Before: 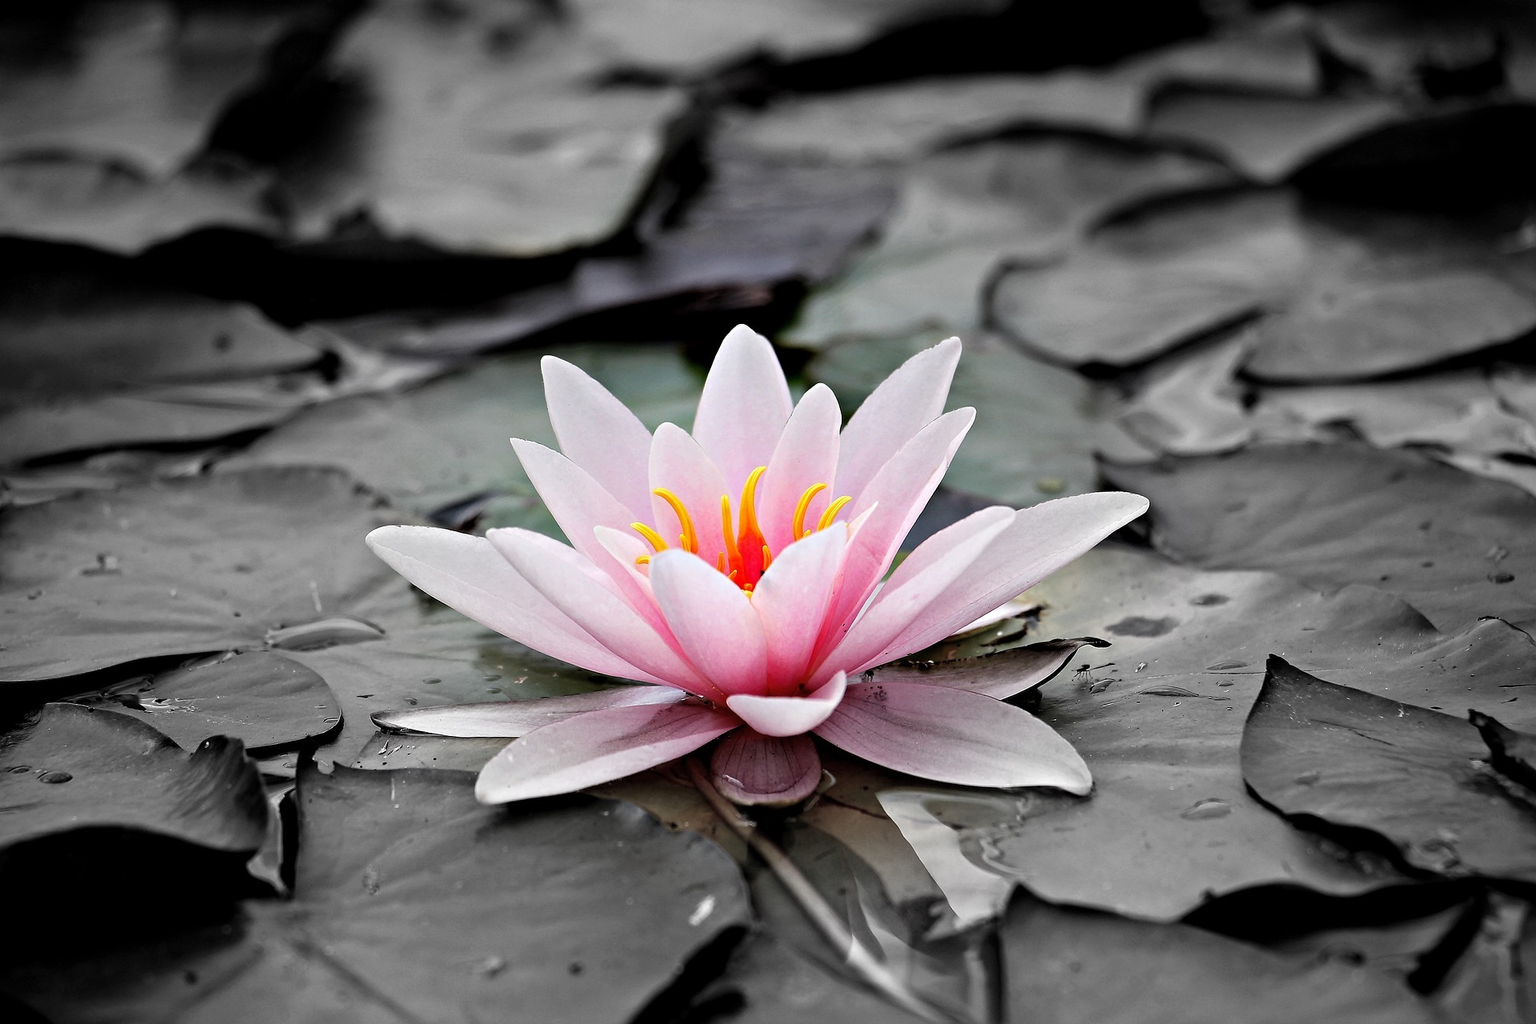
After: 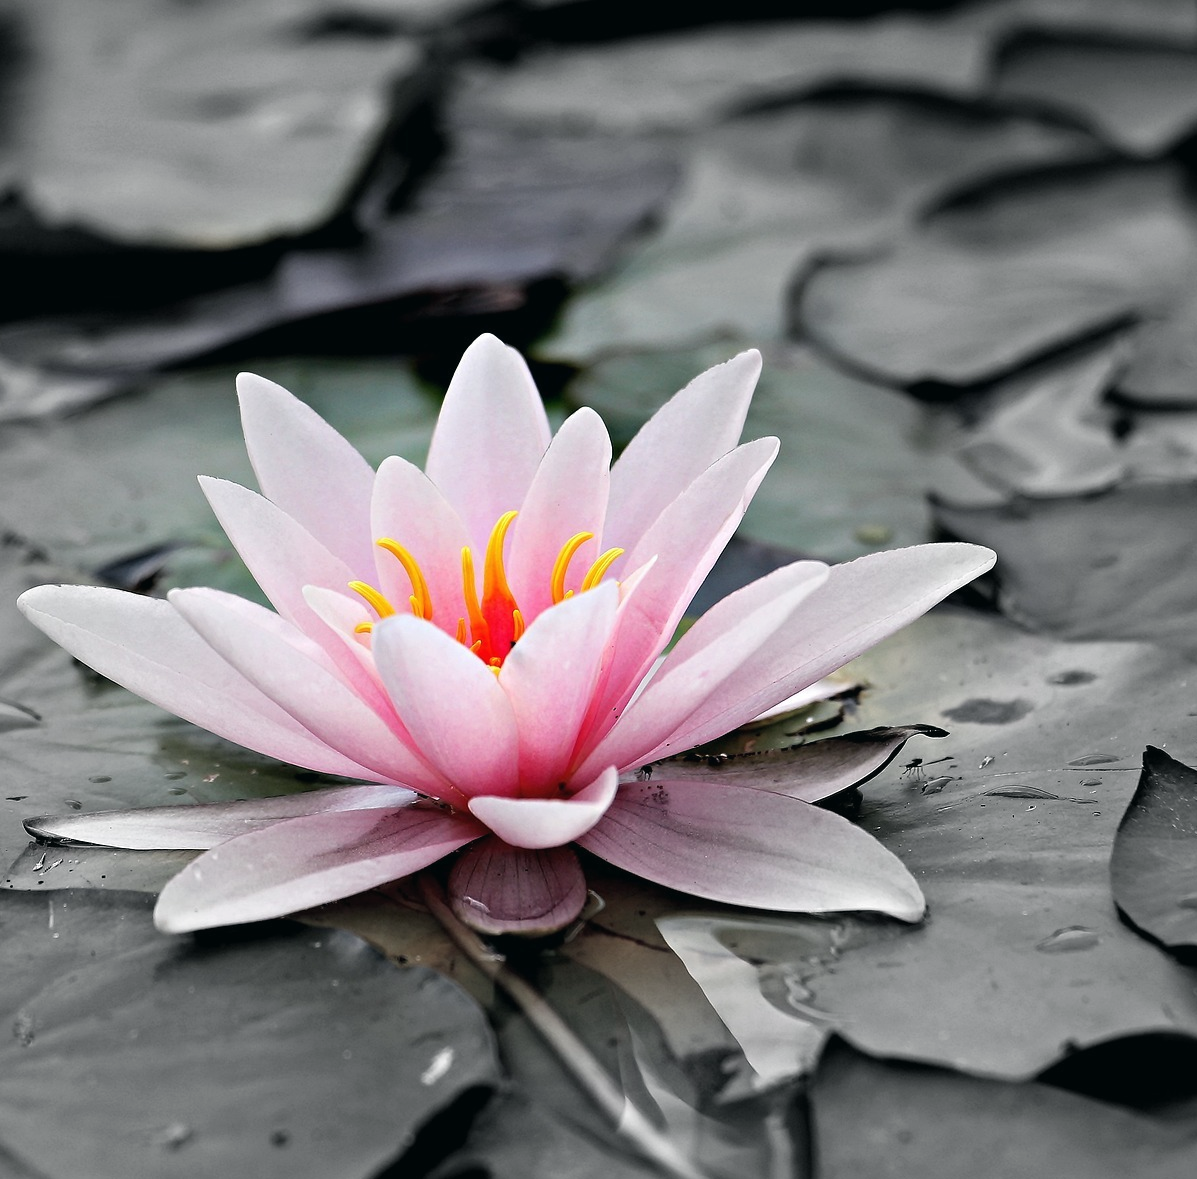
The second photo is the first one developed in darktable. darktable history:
crop and rotate: left 22.918%, top 5.629%, right 14.711%, bottom 2.247%
color balance: mode lift, gamma, gain (sRGB), lift [1, 1, 1.022, 1.026]
